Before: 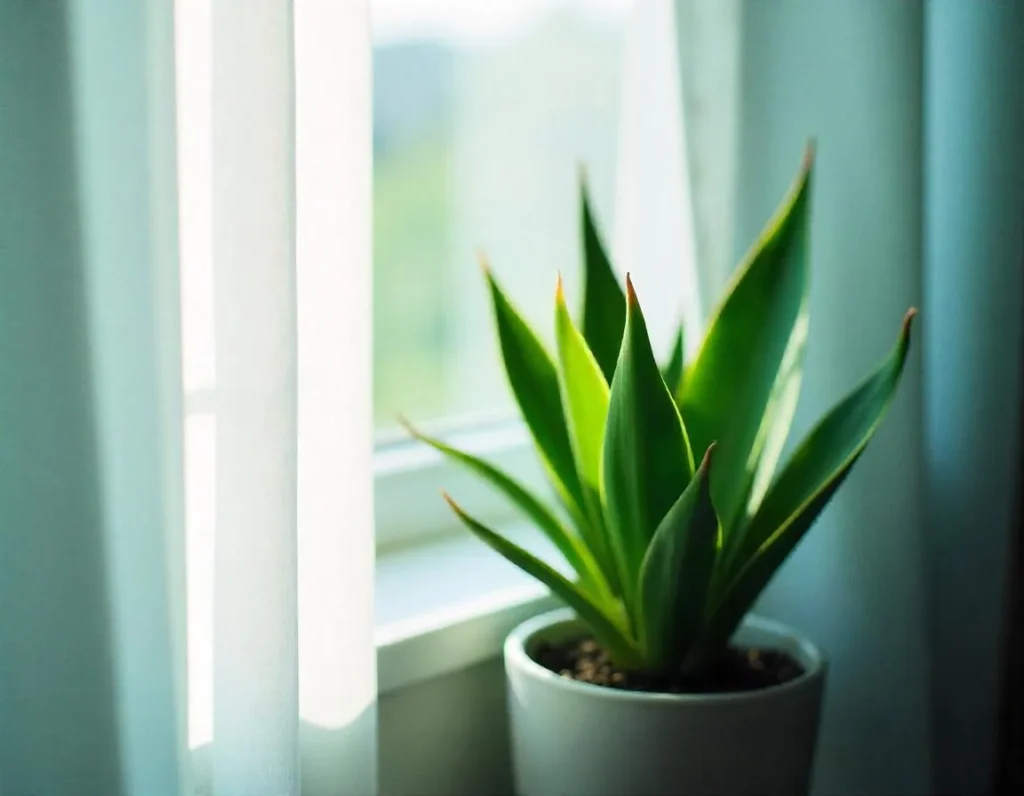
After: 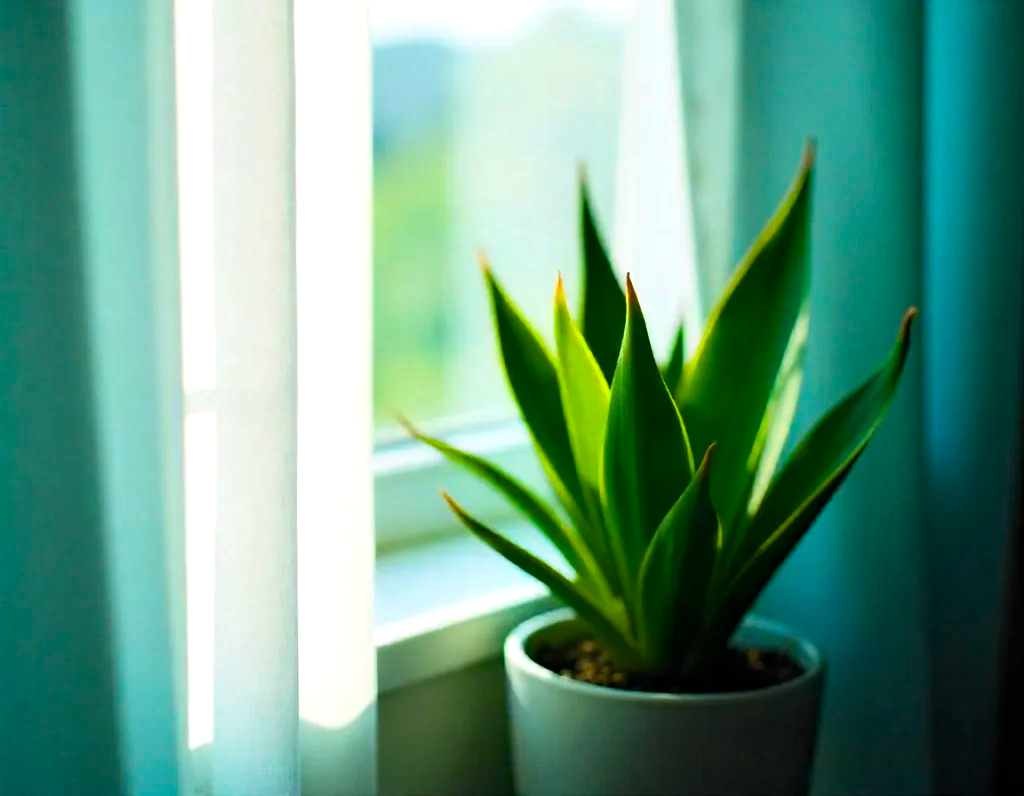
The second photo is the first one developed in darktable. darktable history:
tone equalizer: -8 EV 0.246 EV, -7 EV 0.391 EV, -6 EV 0.413 EV, -5 EV 0.275 EV, -3 EV -0.251 EV, -2 EV -0.413 EV, -1 EV -0.422 EV, +0 EV -0.251 EV, smoothing 1
color balance rgb: linear chroma grading › global chroma 15.607%, perceptual saturation grading › global saturation 34.21%, global vibrance 25.074%, contrast 19.409%
haze removal: compatibility mode true, adaptive false
